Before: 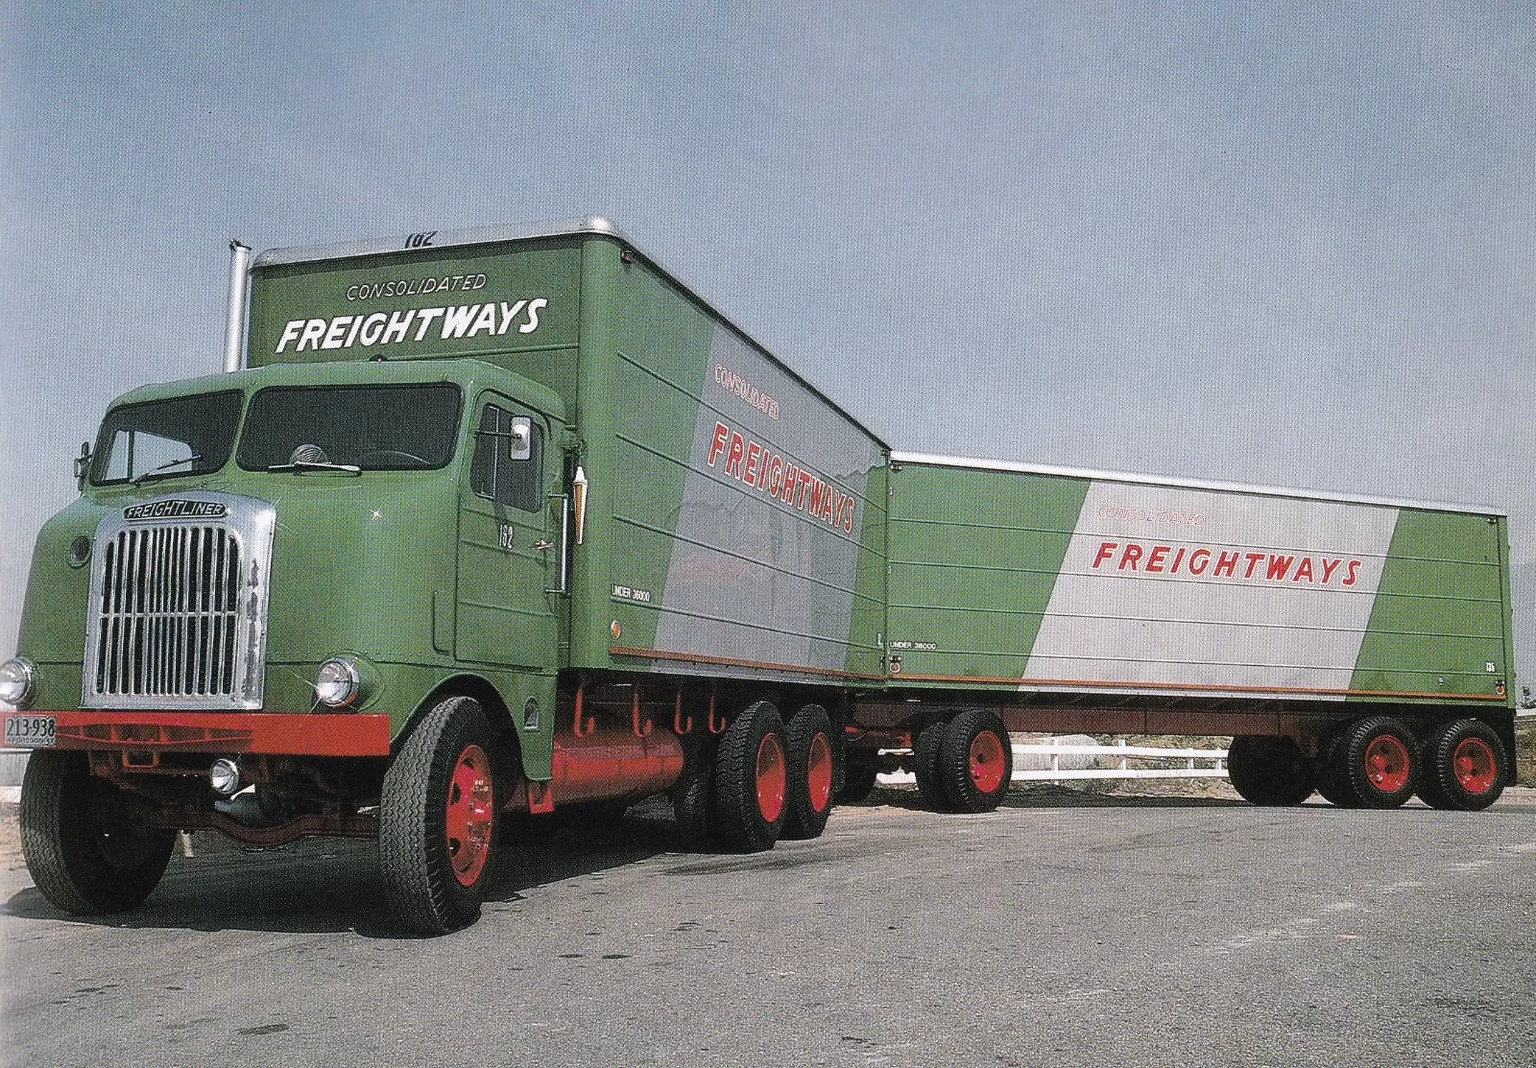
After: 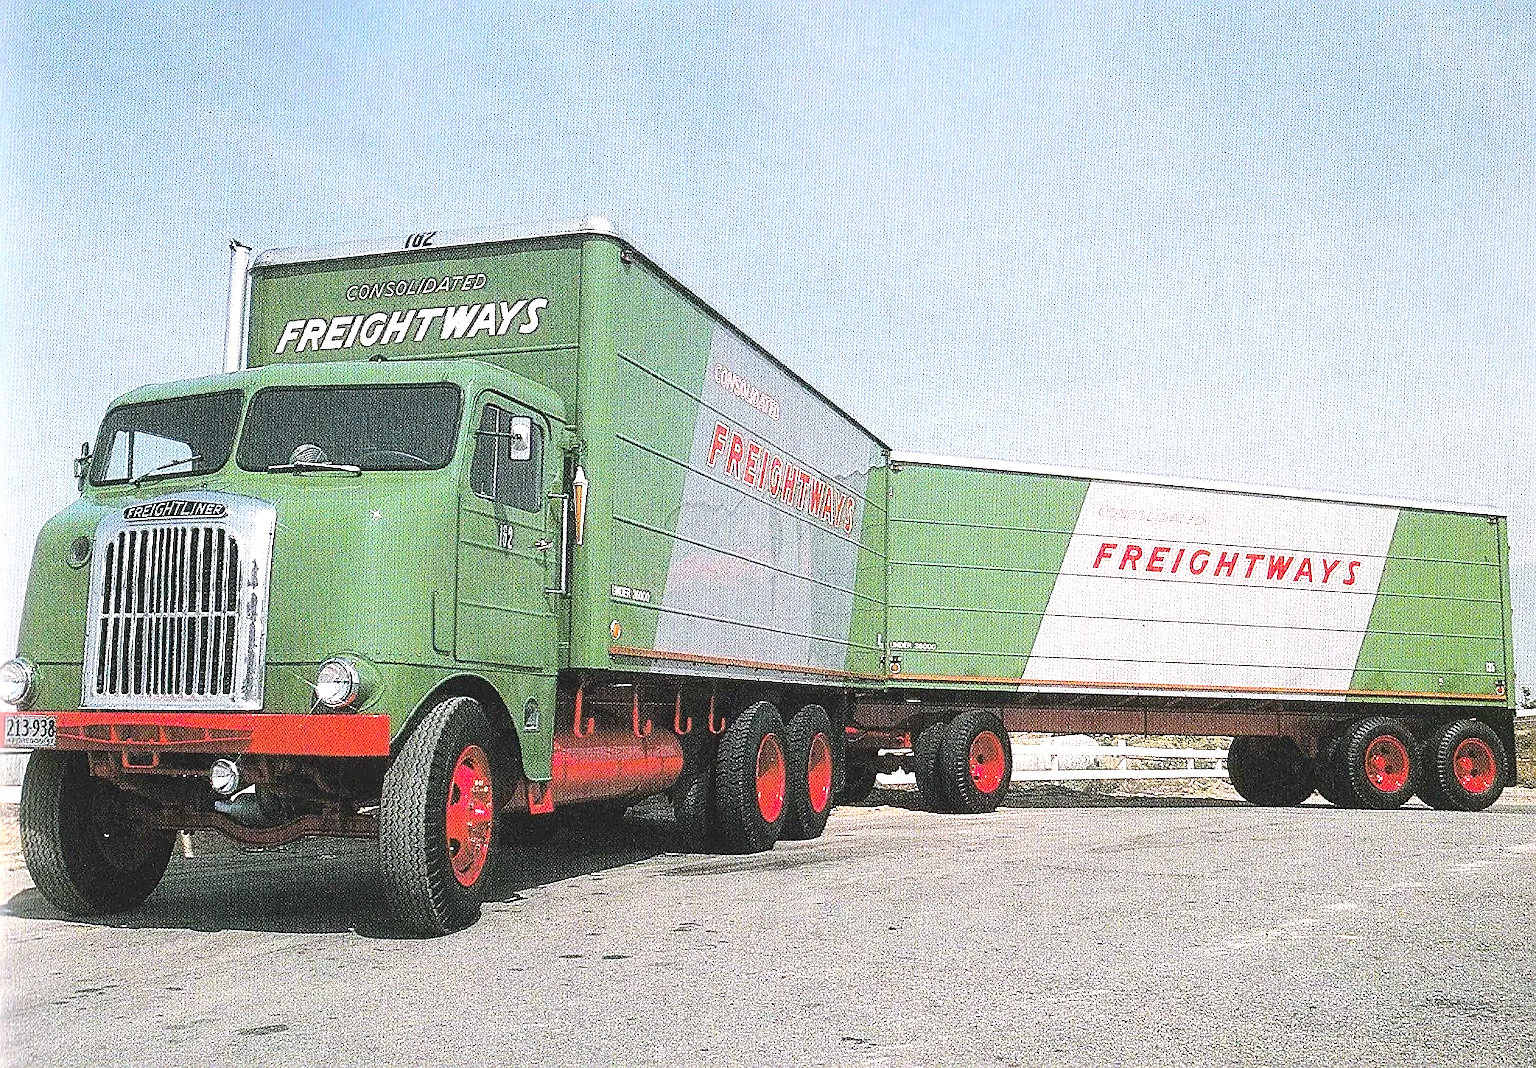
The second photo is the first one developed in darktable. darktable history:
color balance rgb: global offset › luminance 0.478%, perceptual saturation grading › global saturation 9.849%
exposure: black level correction 0.001, exposure 1 EV, compensate highlight preservation false
sharpen: on, module defaults
contrast brightness saturation: contrast 0.035, brightness 0.061, saturation 0.132
